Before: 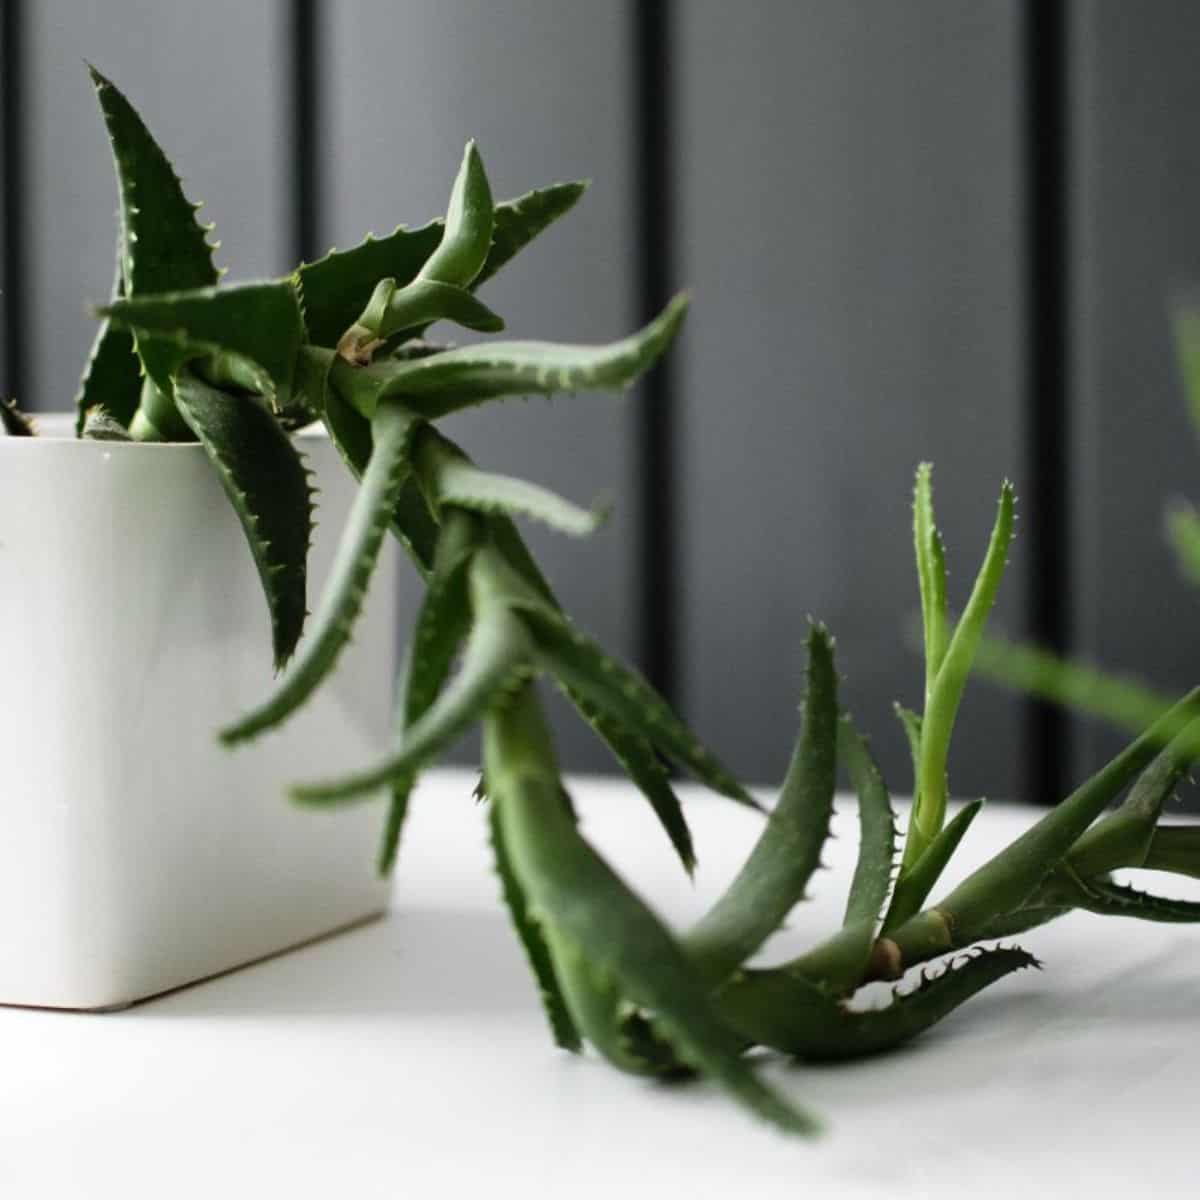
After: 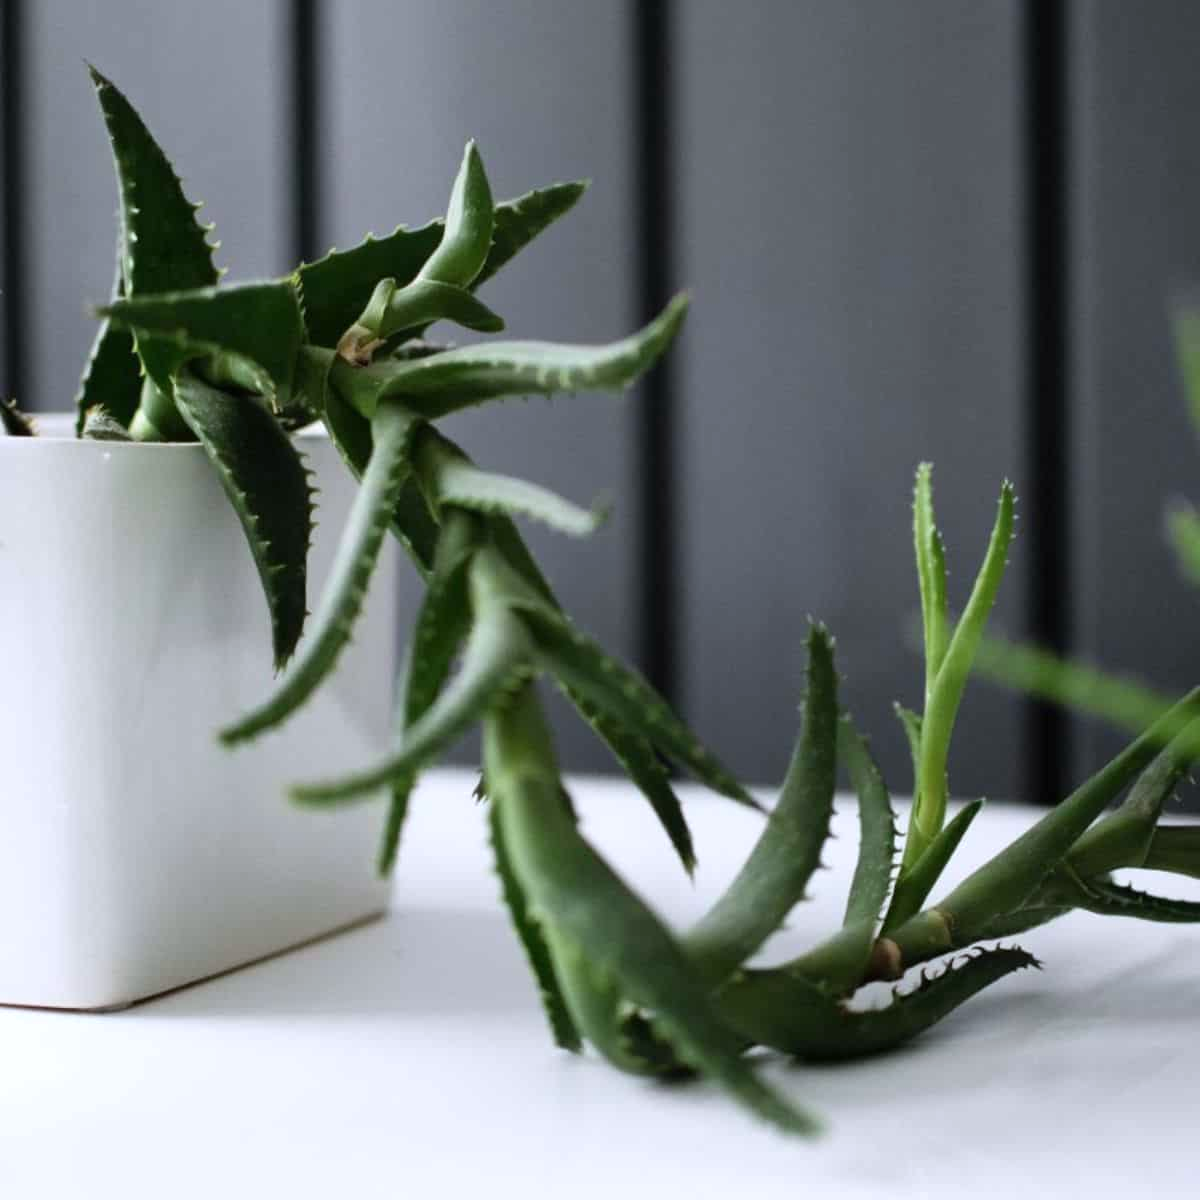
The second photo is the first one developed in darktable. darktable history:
exposure: exposure 0.014 EV, compensate highlight preservation false
color calibration: illuminant as shot in camera, x 0.358, y 0.373, temperature 4628.91 K
